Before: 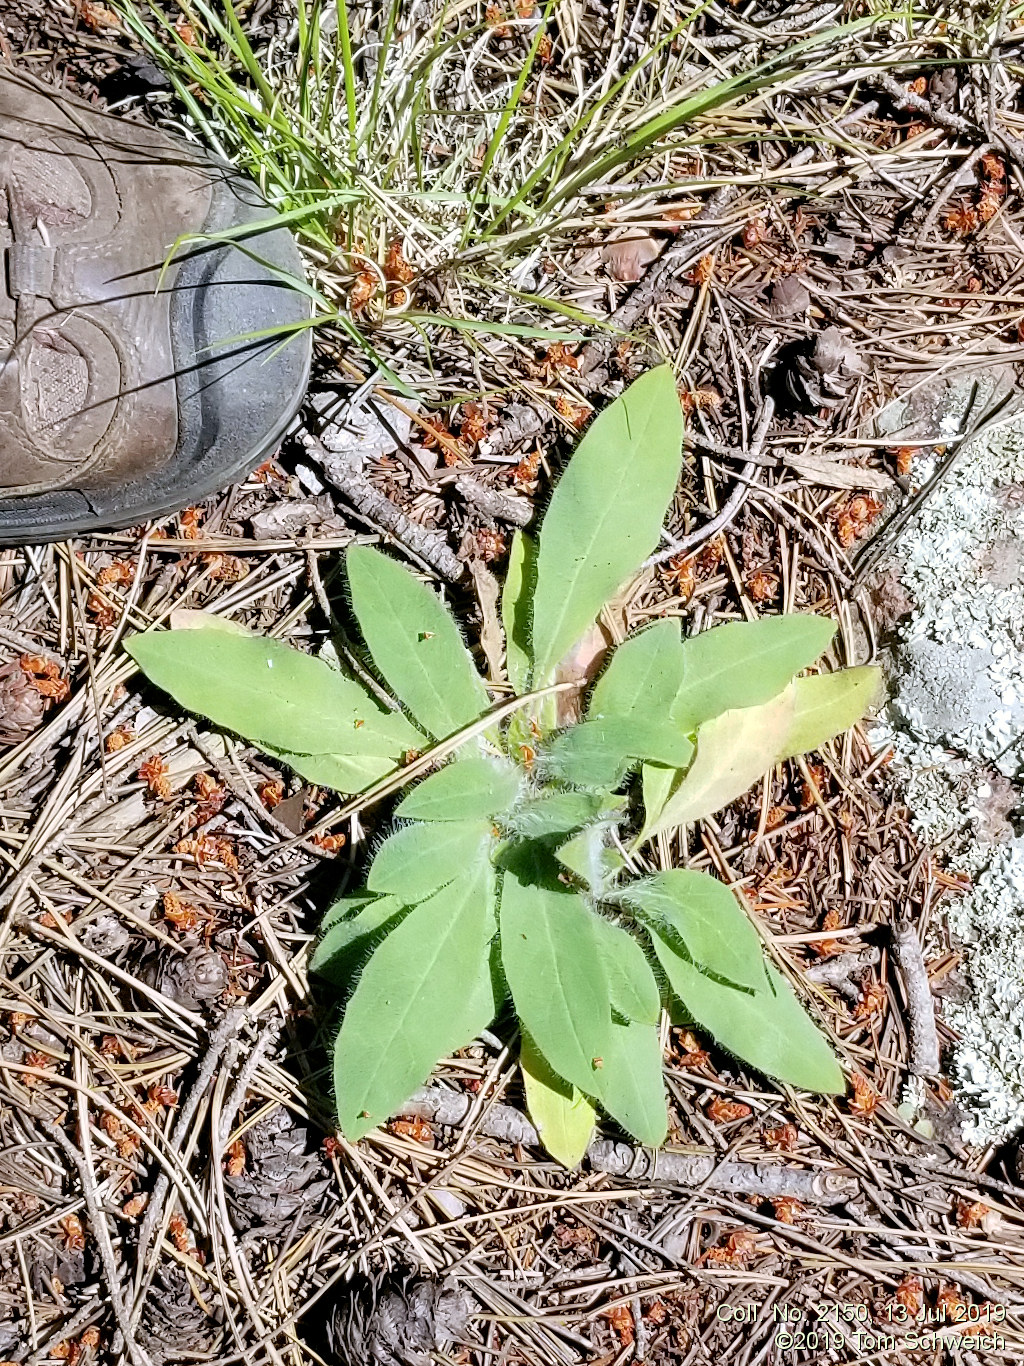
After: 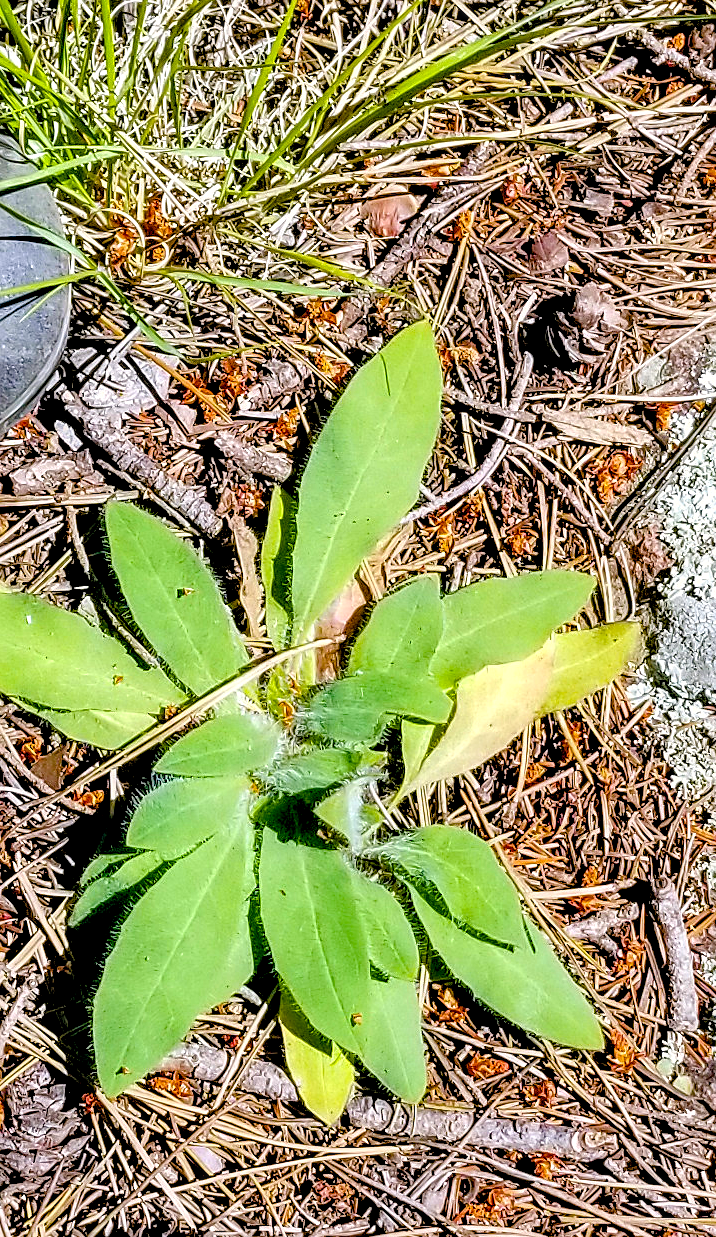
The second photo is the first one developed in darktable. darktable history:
color balance rgb: highlights gain › chroma 1.062%, highlights gain › hue 60.21°, global offset › luminance -1.443%, linear chroma grading › shadows 9.876%, linear chroma grading › highlights 10.711%, linear chroma grading › global chroma 15.645%, linear chroma grading › mid-tones 14.804%, perceptual saturation grading › global saturation 25.517%, perceptual saturation grading › highlights -27.816%, perceptual saturation grading › shadows 33.471%, global vibrance 40.196%
crop and rotate: left 23.543%, top 3.276%, right 6.533%, bottom 6.153%
contrast brightness saturation: contrast 0.048, brightness 0.065, saturation 0.005
local contrast: detail 160%
sharpen: radius 1.915, amount 0.408, threshold 1.27
